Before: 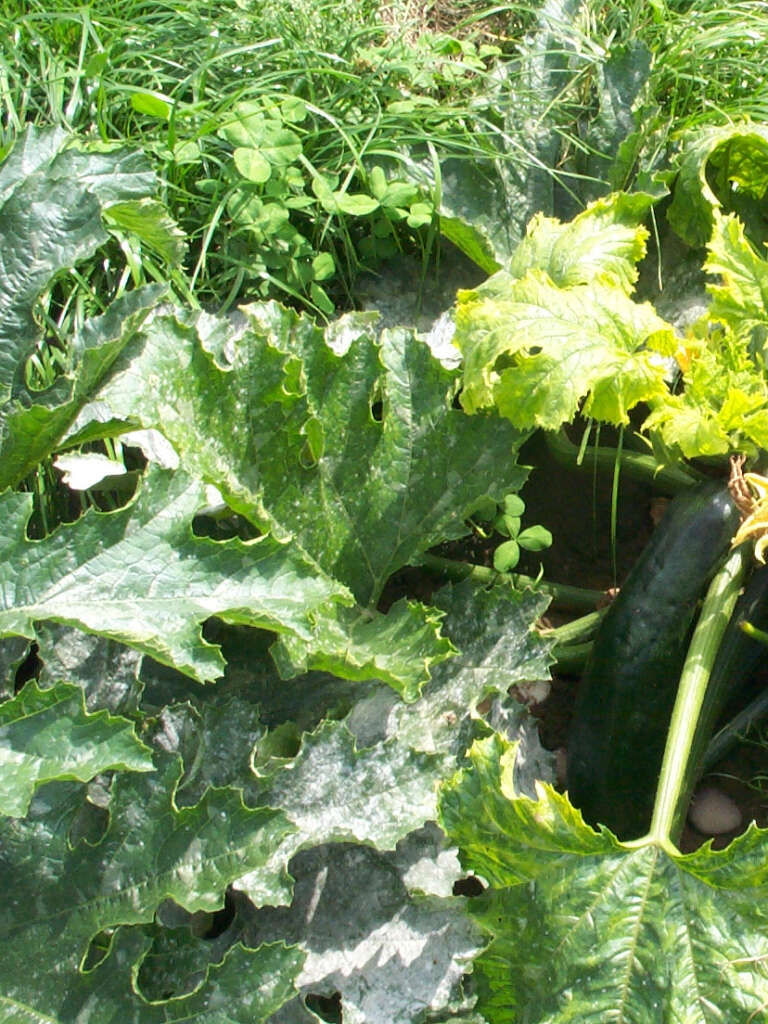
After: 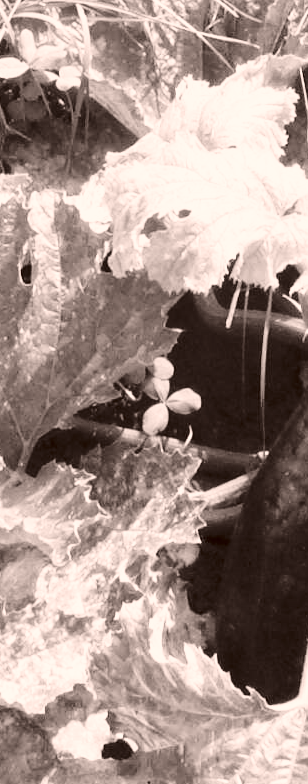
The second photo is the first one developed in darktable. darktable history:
contrast brightness saturation: saturation -1
color correction: highlights a* 10.21, highlights b* 9.79, shadows a* 8.61, shadows b* 7.88, saturation 0.8
base curve: curves: ch0 [(0, 0) (0.028, 0.03) (0.121, 0.232) (0.46, 0.748) (0.859, 0.968) (1, 1)], preserve colors none
crop: left 45.721%, top 13.393%, right 14.118%, bottom 10.01%
color calibration: illuminant as shot in camera, x 0.358, y 0.373, temperature 4628.91 K
